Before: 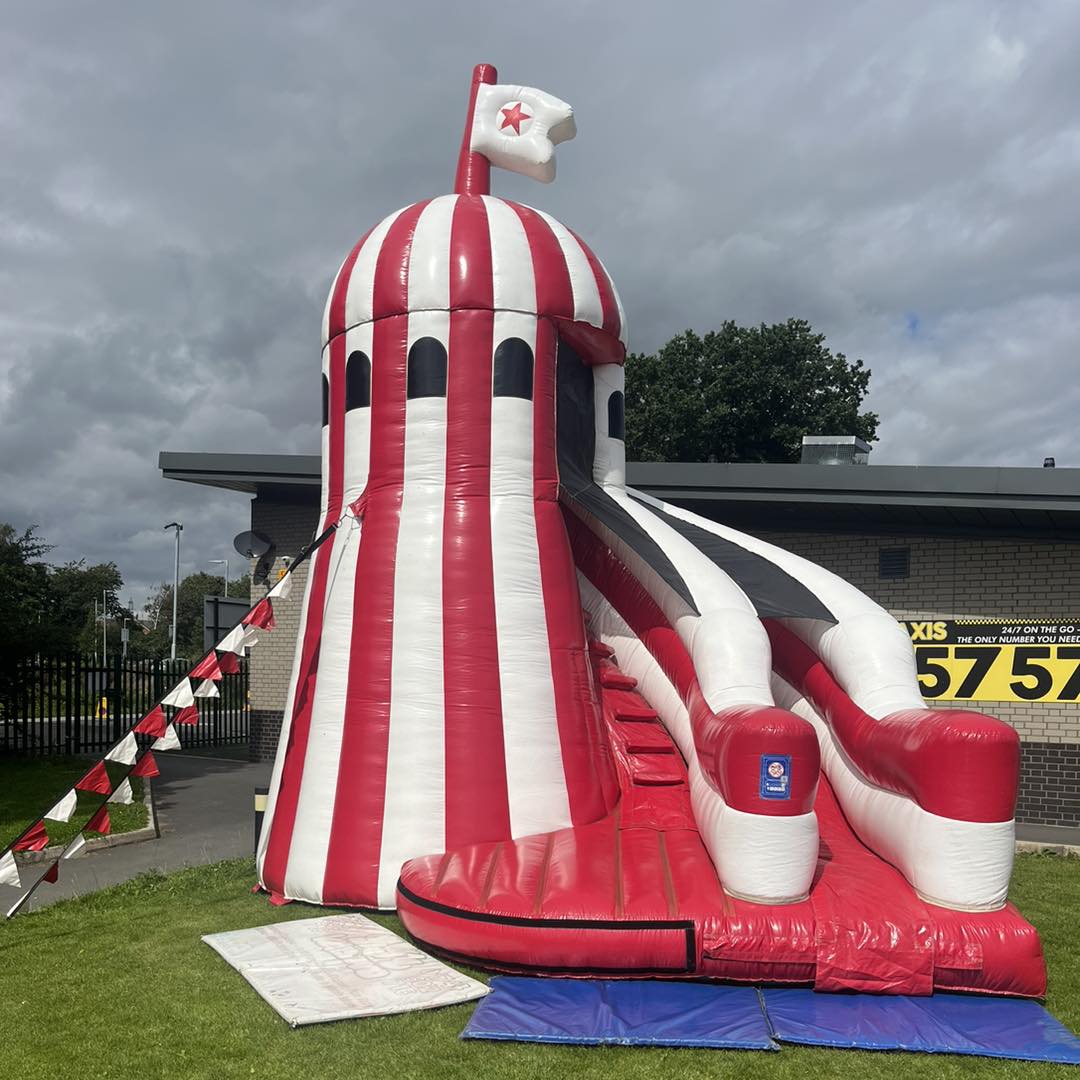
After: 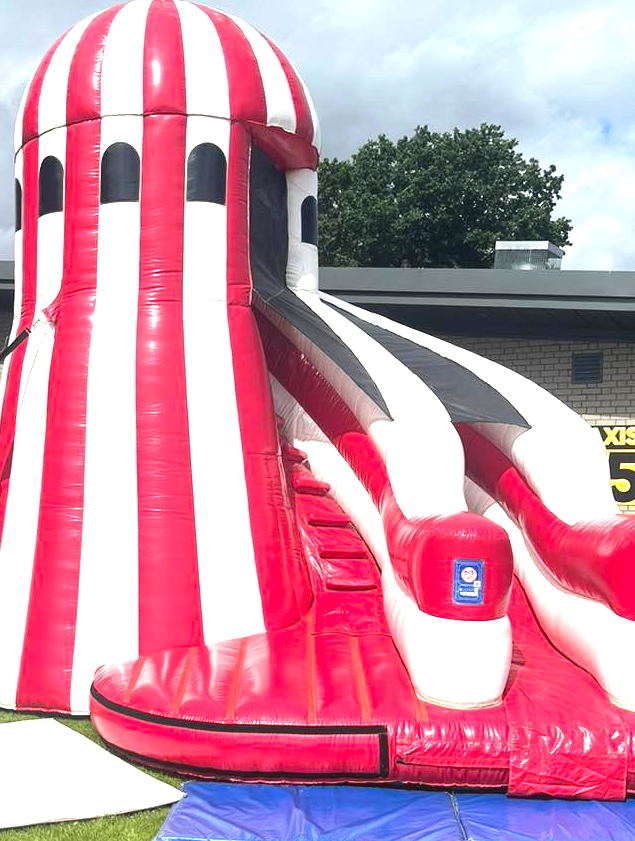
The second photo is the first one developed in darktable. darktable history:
crop and rotate: left 28.472%, top 18.116%, right 12.696%, bottom 3.953%
exposure: black level correction -0.002, exposure 1.345 EV, compensate exposure bias true, compensate highlight preservation false
tone equalizer: edges refinement/feathering 500, mask exposure compensation -1.57 EV, preserve details no
